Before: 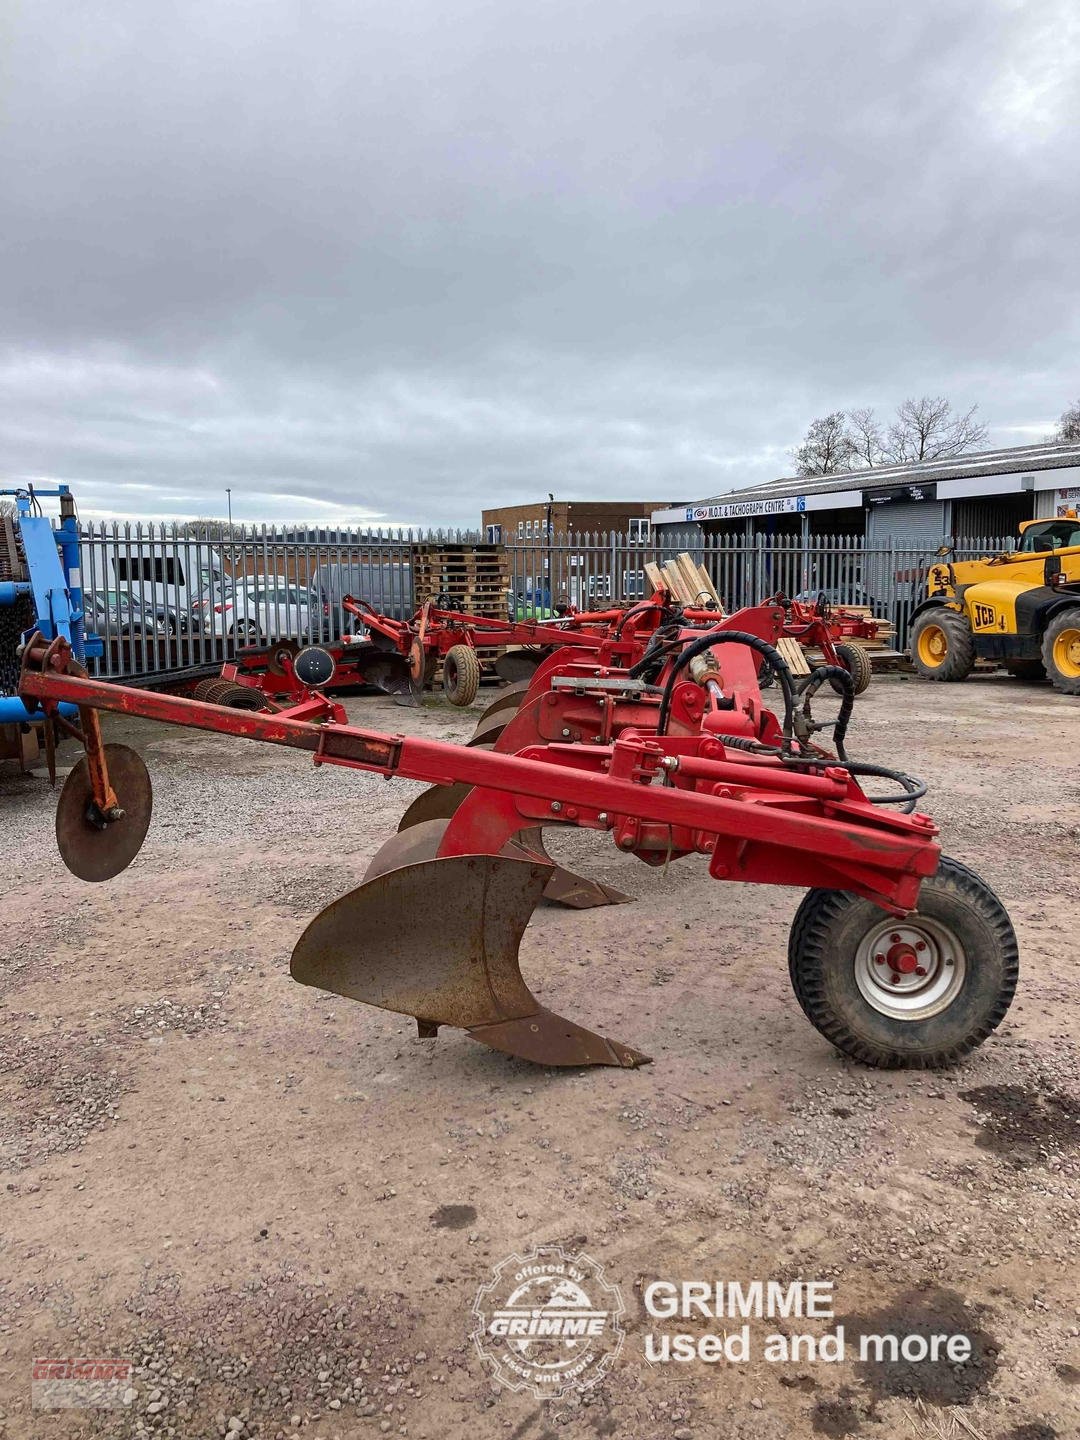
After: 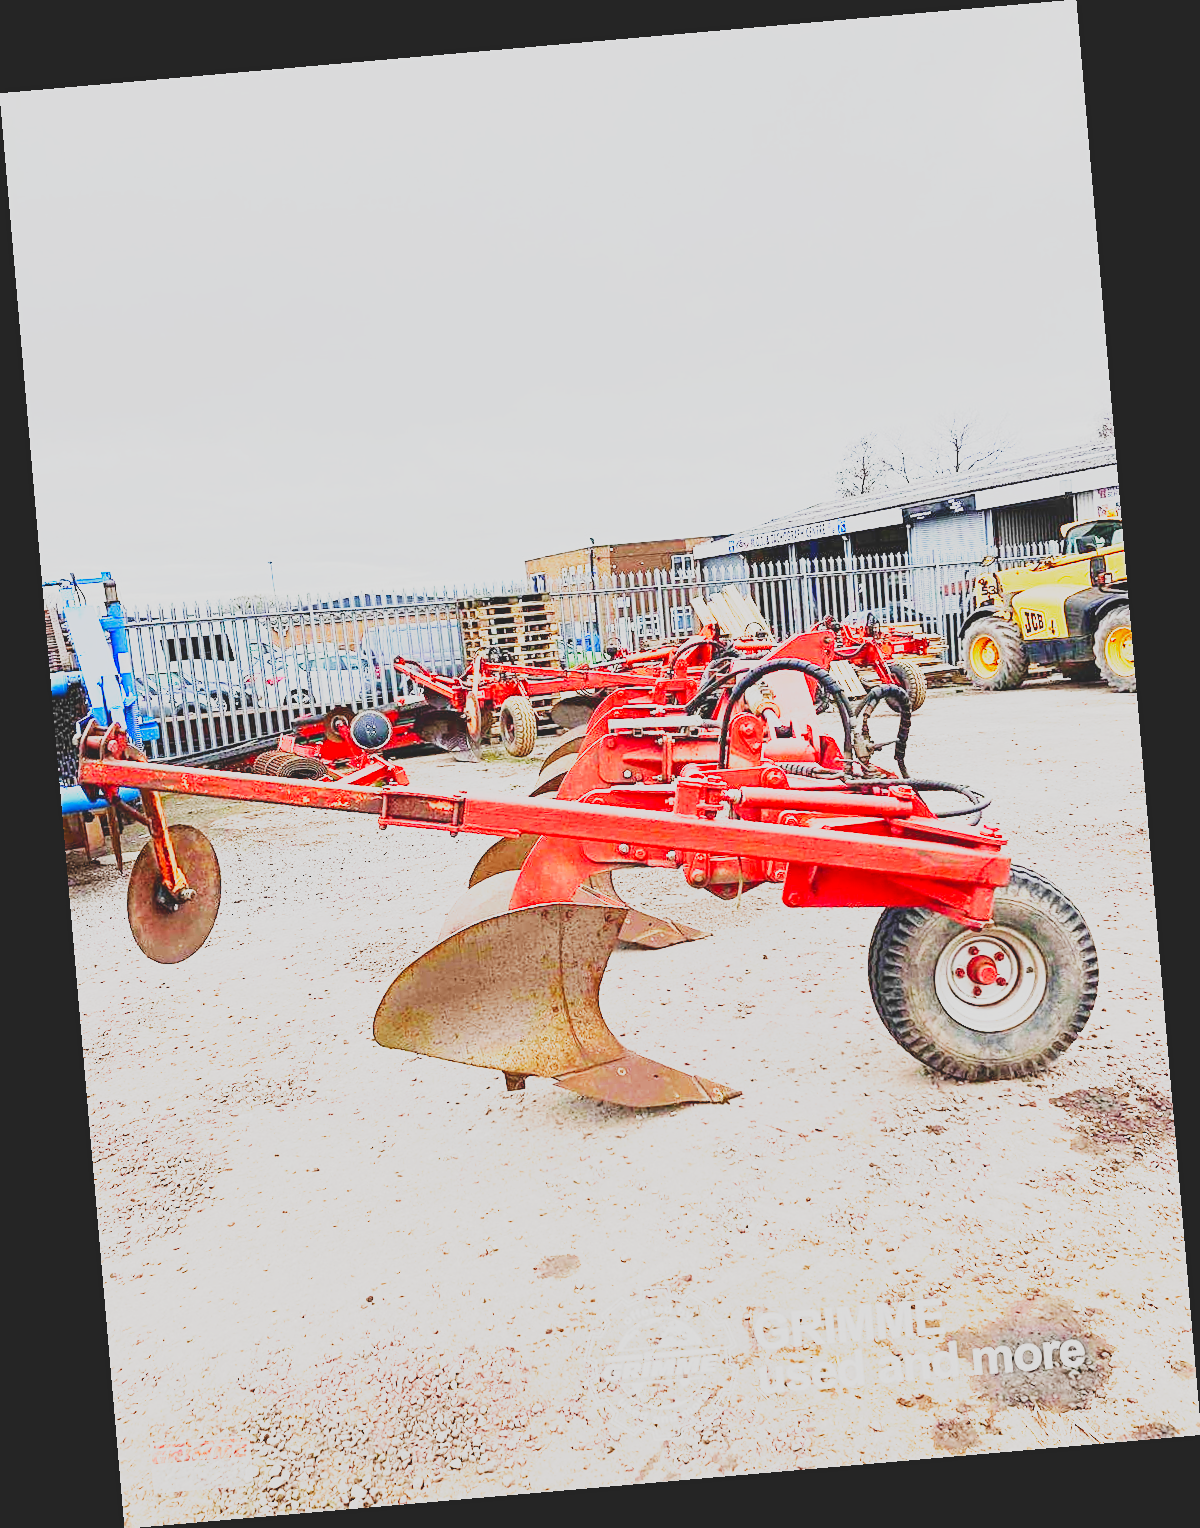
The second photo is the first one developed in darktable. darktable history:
contrast brightness saturation: contrast -0.28
sharpen: on, module defaults
base curve: curves: ch0 [(0, 0) (0.007, 0.004) (0.027, 0.03) (0.046, 0.07) (0.207, 0.54) (0.442, 0.872) (0.673, 0.972) (1, 1)], preserve colors none
rotate and perspective: rotation -4.98°, automatic cropping off
exposure: black level correction 0, exposure 1.75 EV, compensate exposure bias true, compensate highlight preservation false
